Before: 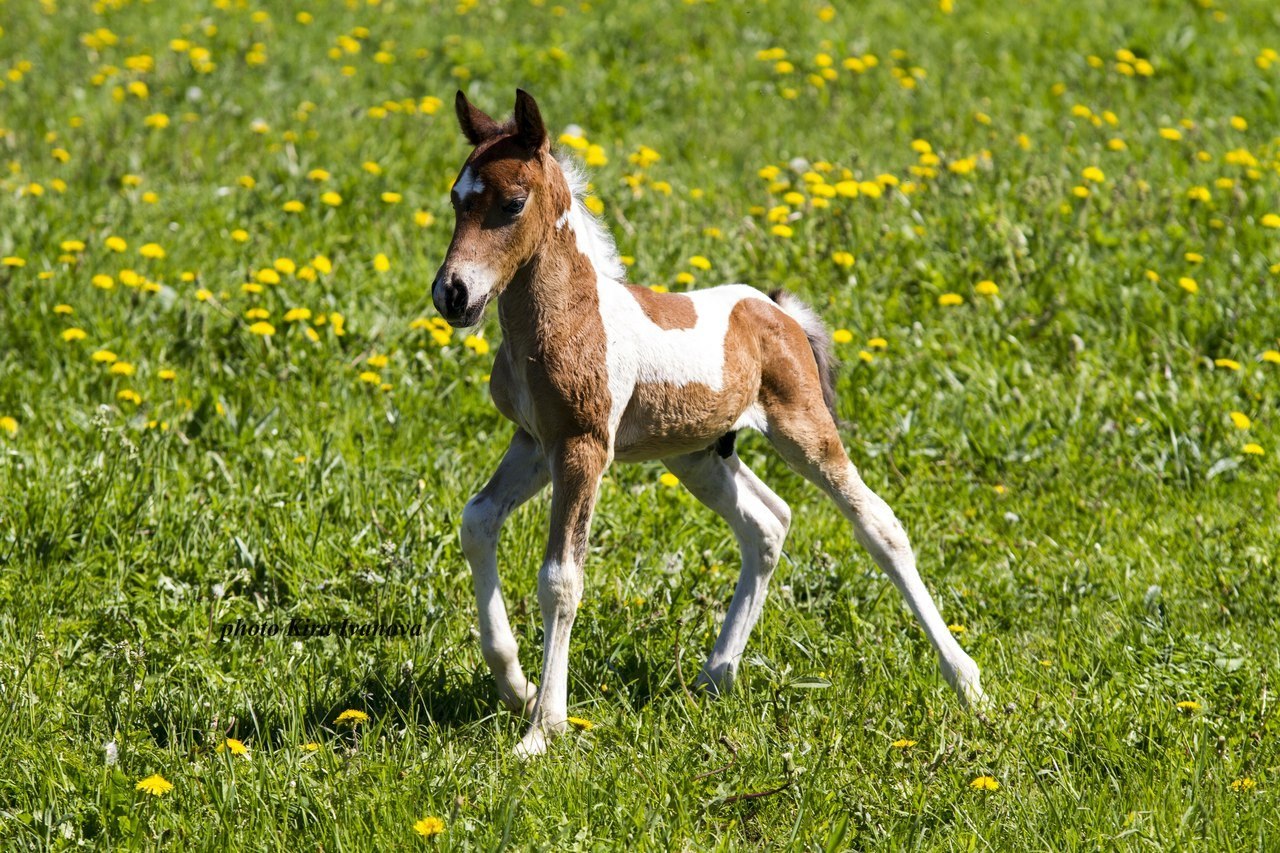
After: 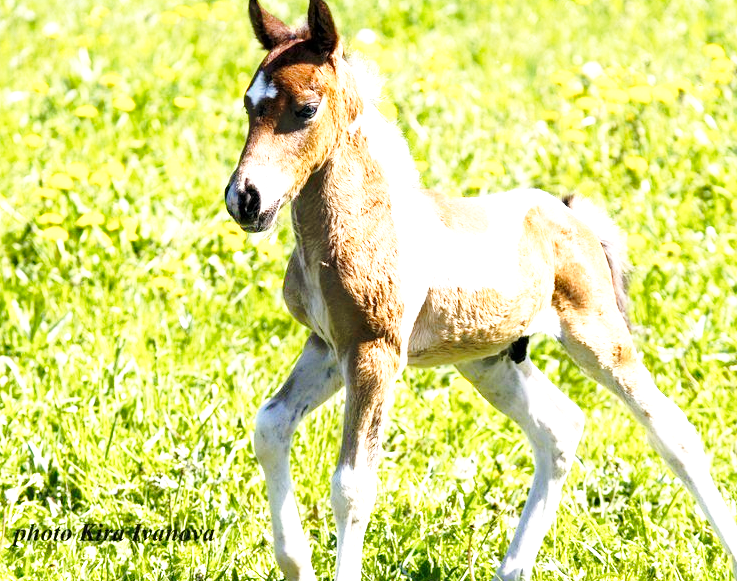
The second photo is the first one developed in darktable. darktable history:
tone equalizer: -8 EV -1.84 EV, -7 EV -1.2 EV, -6 EV -1.6 EV
exposure: exposure 1.522 EV, compensate exposure bias true, compensate highlight preservation false
crop: left 16.233%, top 11.188%, right 26.122%, bottom 20.641%
base curve: curves: ch0 [(0, 0) (0.028, 0.03) (0.121, 0.232) (0.46, 0.748) (0.859, 0.968) (1, 1)], preserve colors none
